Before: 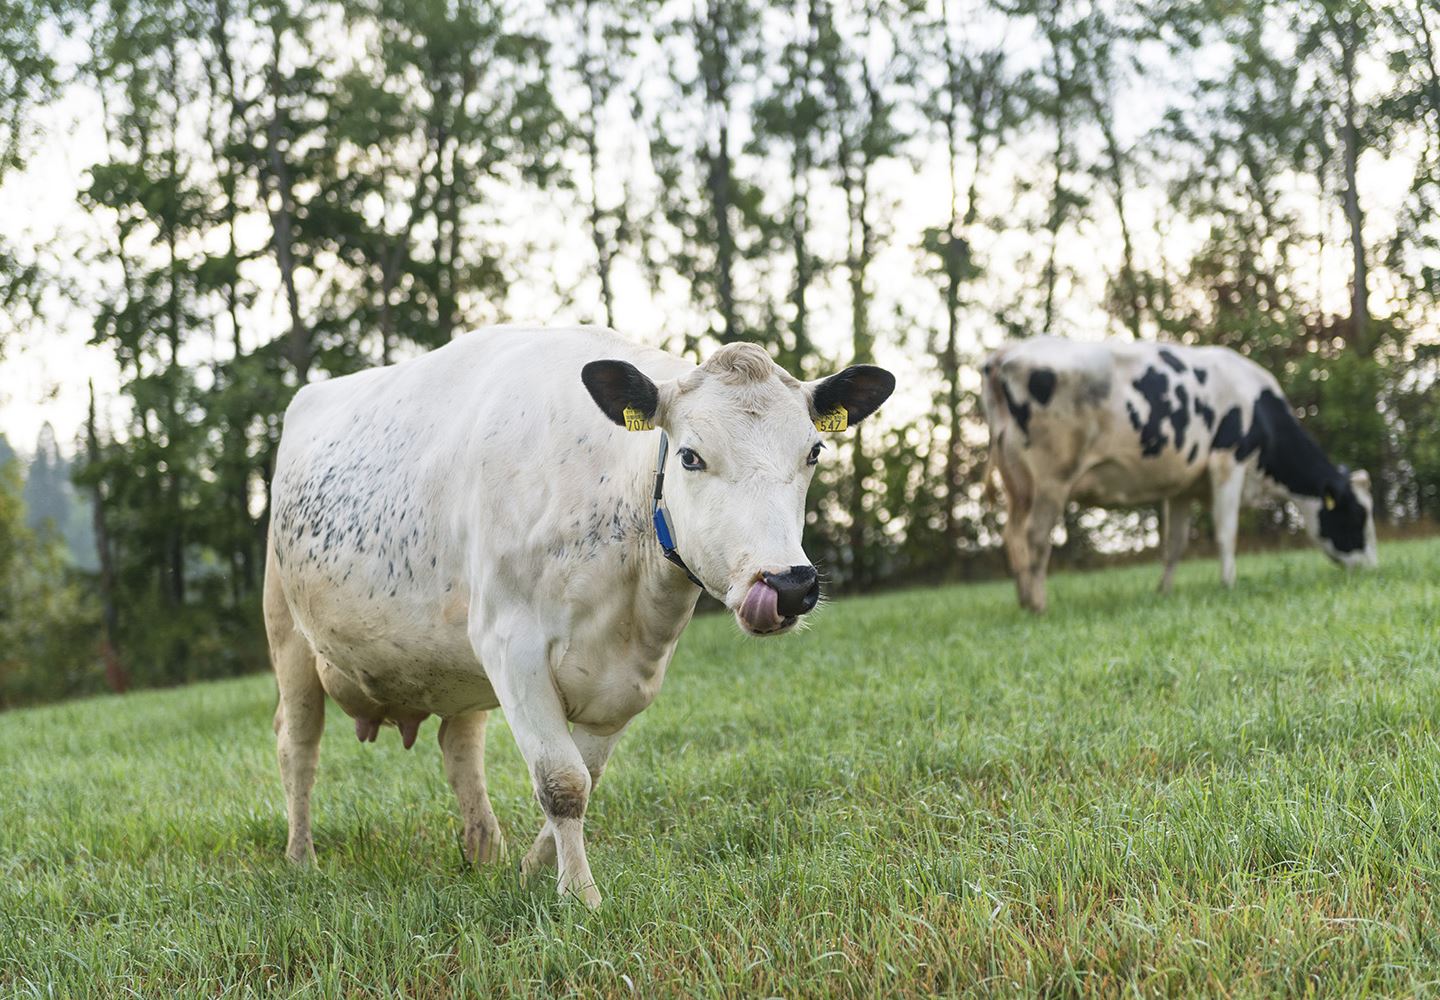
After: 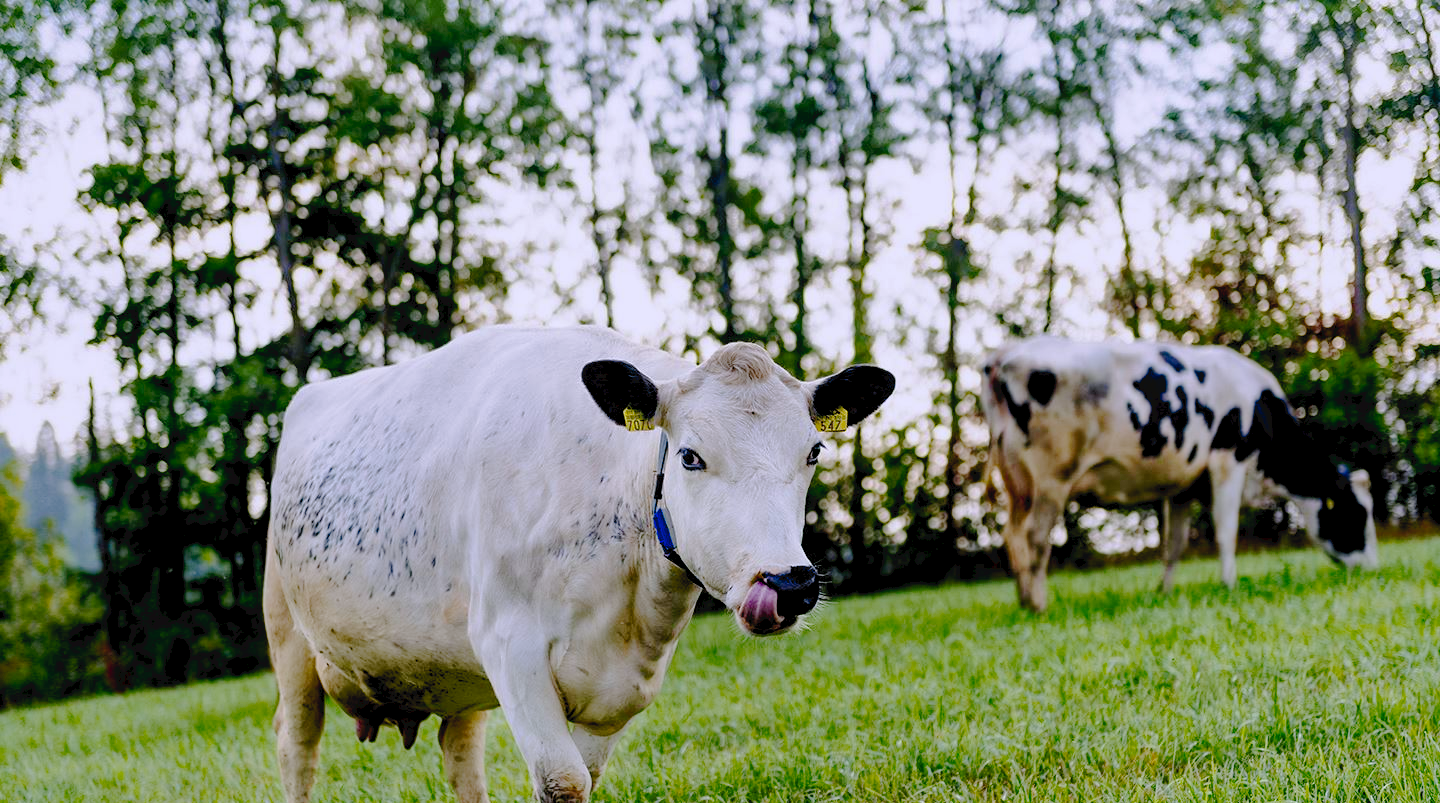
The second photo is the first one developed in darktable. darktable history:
white balance: red 1.004, blue 1.096
color balance rgb: linear chroma grading › shadows -8%, linear chroma grading › global chroma 10%, perceptual saturation grading › global saturation 2%, perceptual saturation grading › highlights -2%, perceptual saturation grading › mid-tones 4%, perceptual saturation grading › shadows 8%, perceptual brilliance grading › global brilliance 2%, perceptual brilliance grading › highlights -4%, global vibrance 16%, saturation formula JzAzBz (2021)
shadows and highlights: on, module defaults
exposure: black level correction 0.046, exposure -0.228 EV, compensate highlight preservation false
tone curve: curves: ch0 [(0, 0) (0.003, 0.026) (0.011, 0.025) (0.025, 0.022) (0.044, 0.022) (0.069, 0.028) (0.1, 0.041) (0.136, 0.062) (0.177, 0.103) (0.224, 0.167) (0.277, 0.242) (0.335, 0.343) (0.399, 0.452) (0.468, 0.539) (0.543, 0.614) (0.623, 0.683) (0.709, 0.749) (0.801, 0.827) (0.898, 0.918) (1, 1)], preserve colors none
crop: bottom 19.644%
